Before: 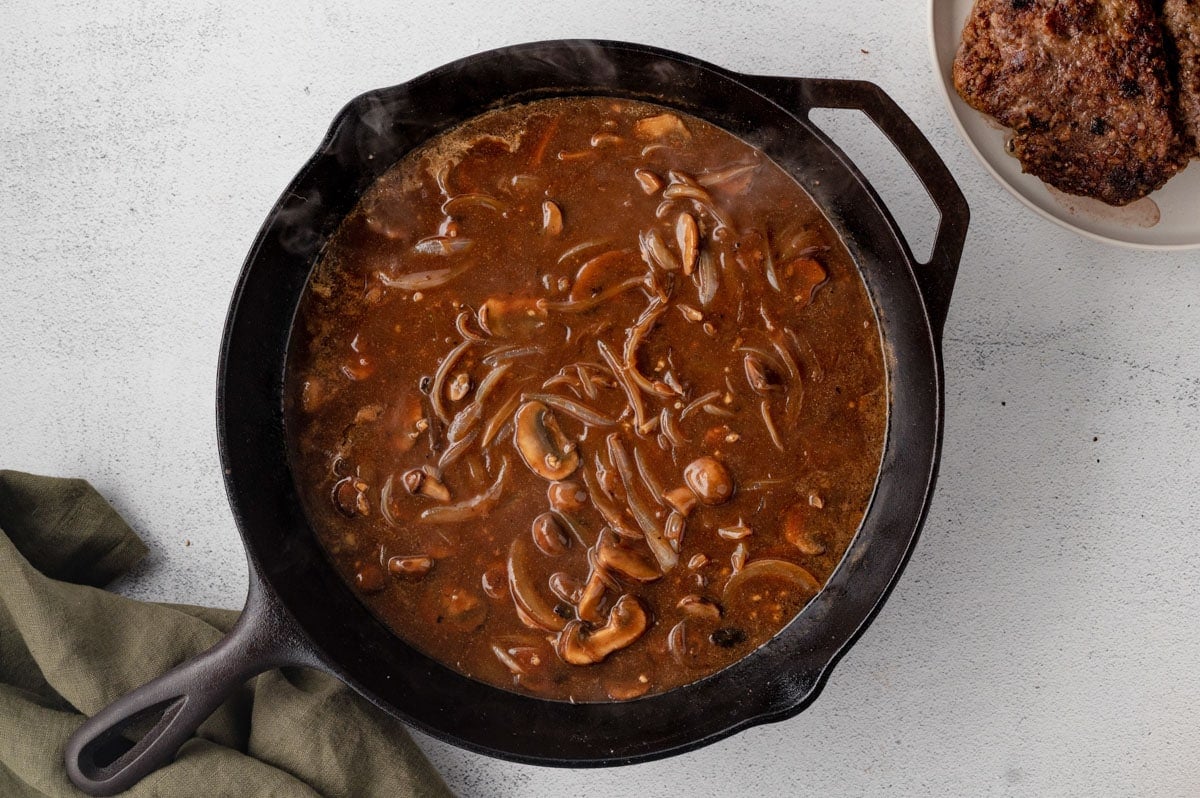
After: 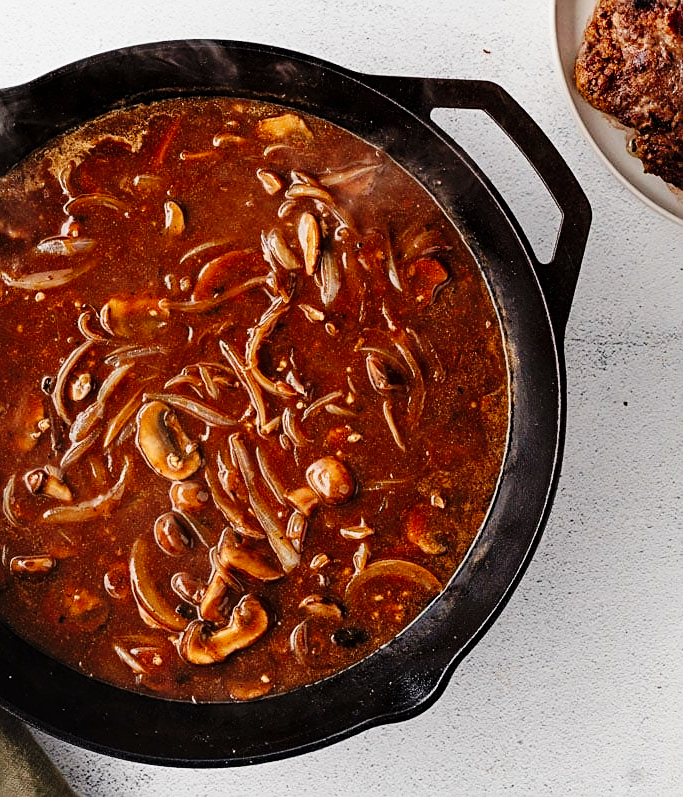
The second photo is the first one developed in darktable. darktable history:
crop: left 31.572%, top 0.025%, right 11.487%
base curve: curves: ch0 [(0, 0) (0.036, 0.025) (0.121, 0.166) (0.206, 0.329) (0.605, 0.79) (1, 1)], preserve colors none
sharpen: on, module defaults
